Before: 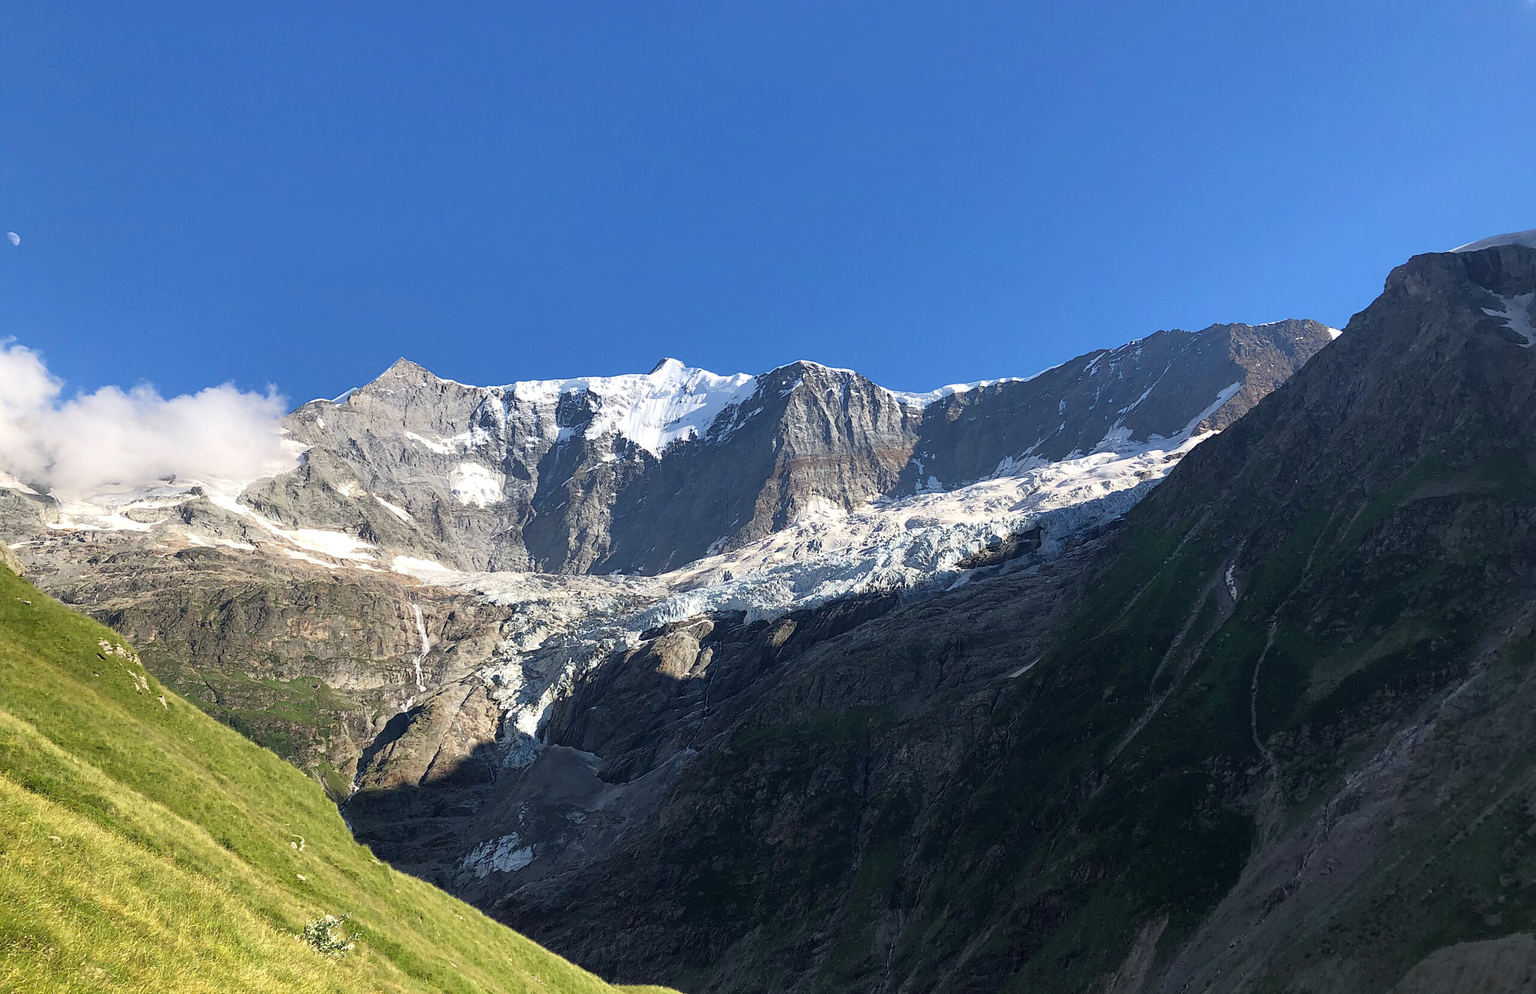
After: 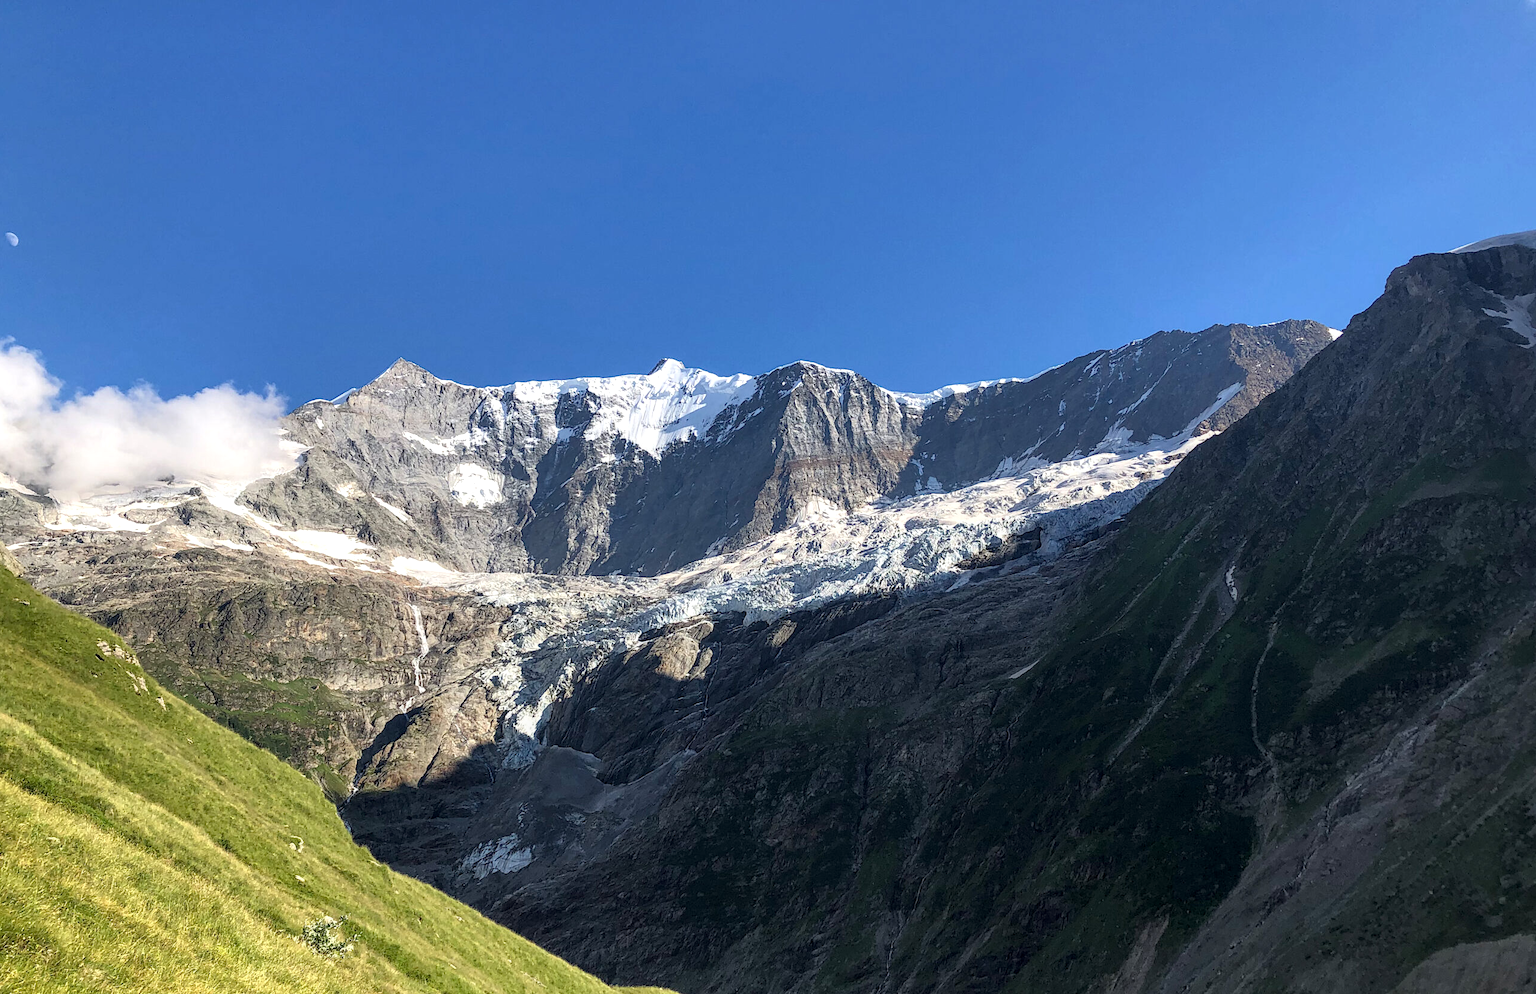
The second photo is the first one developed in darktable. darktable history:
crop and rotate: left 0.126%
local contrast: detail 130%
